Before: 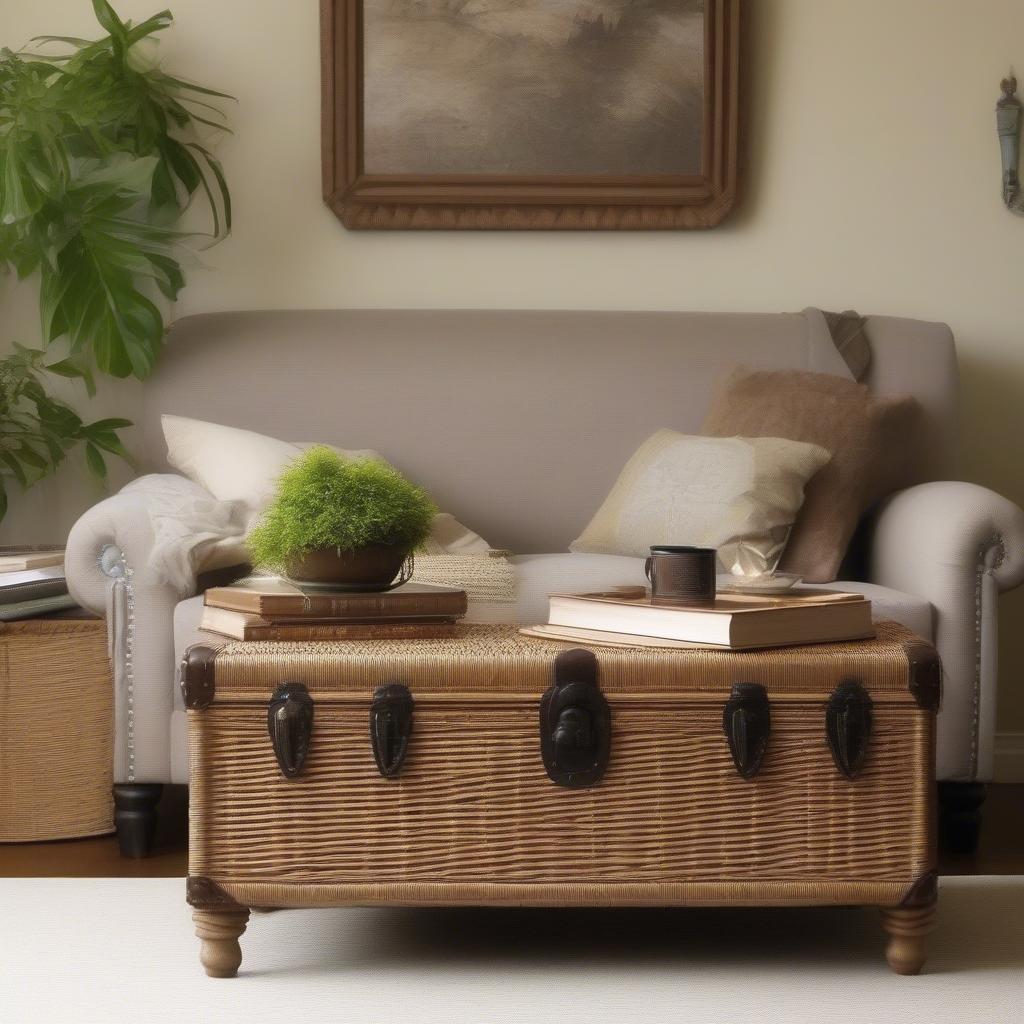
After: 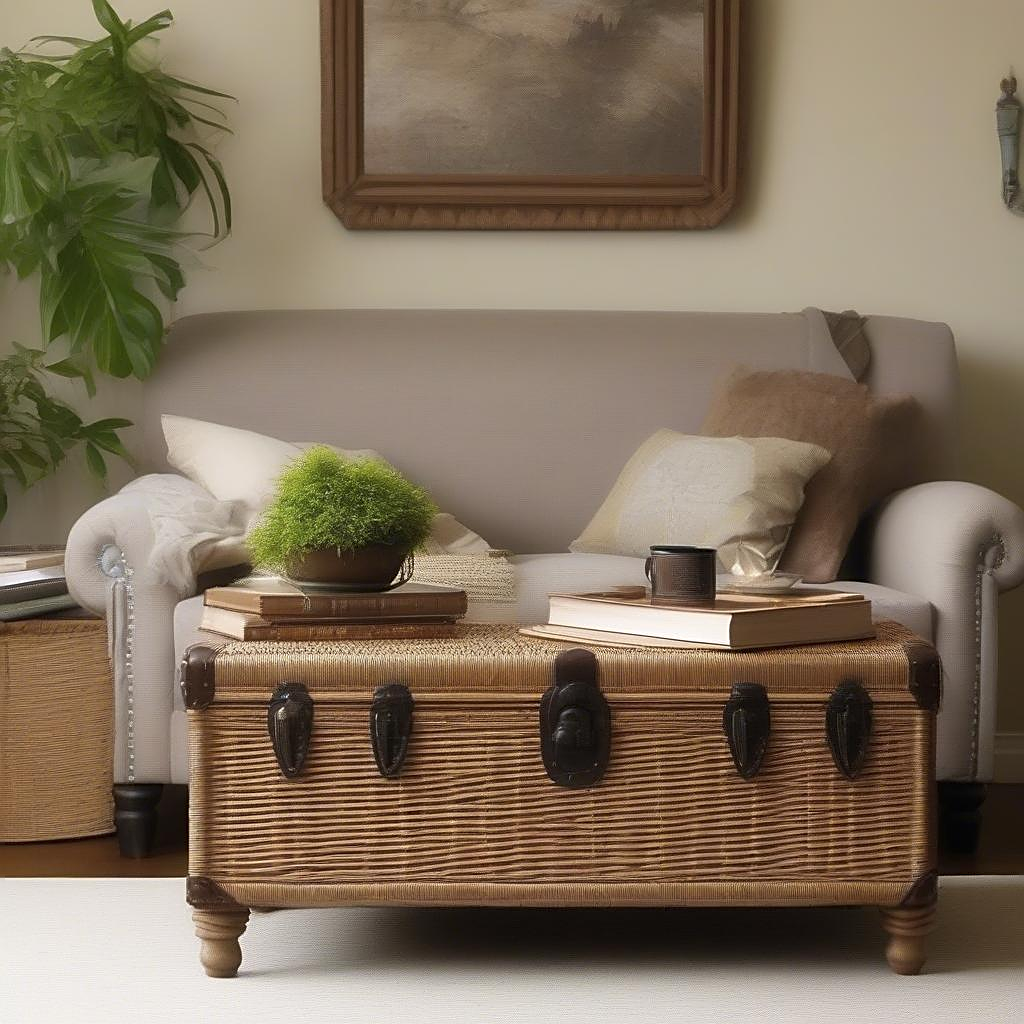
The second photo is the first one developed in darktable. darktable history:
sharpen: on, module defaults
color correction: highlights a* -0.072, highlights b* 0.141
